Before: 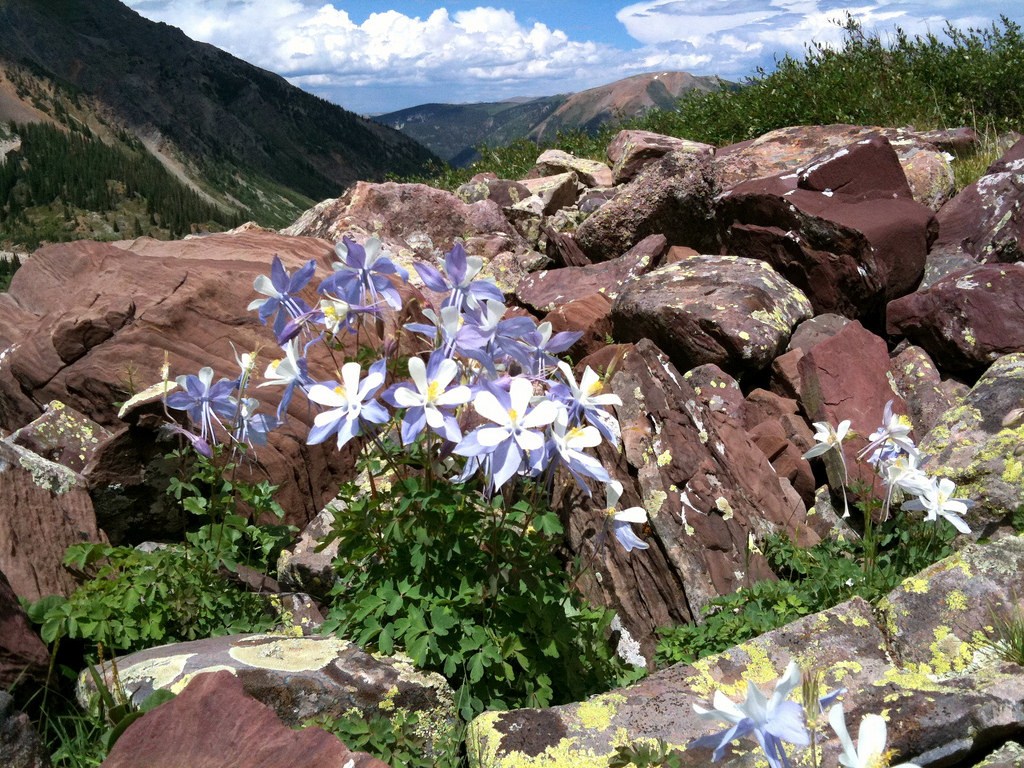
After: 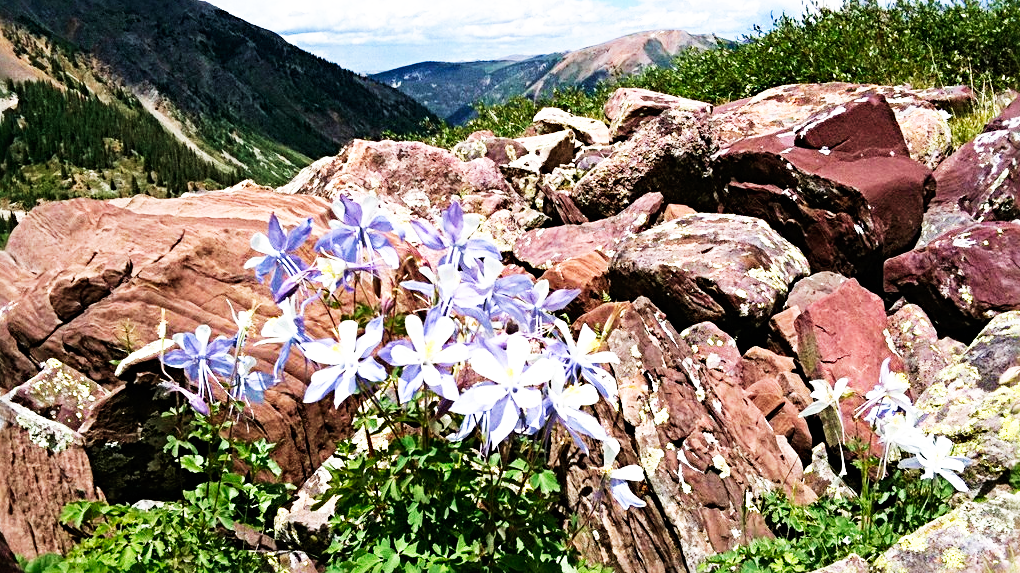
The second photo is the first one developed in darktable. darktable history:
tone equalizer: on, module defaults
sharpen: radius 3.988
velvia: on, module defaults
crop: left 0.372%, top 5.51%, bottom 19.879%
base curve: curves: ch0 [(0, 0) (0.007, 0.004) (0.027, 0.03) (0.046, 0.07) (0.207, 0.54) (0.442, 0.872) (0.673, 0.972) (1, 1)], preserve colors none
